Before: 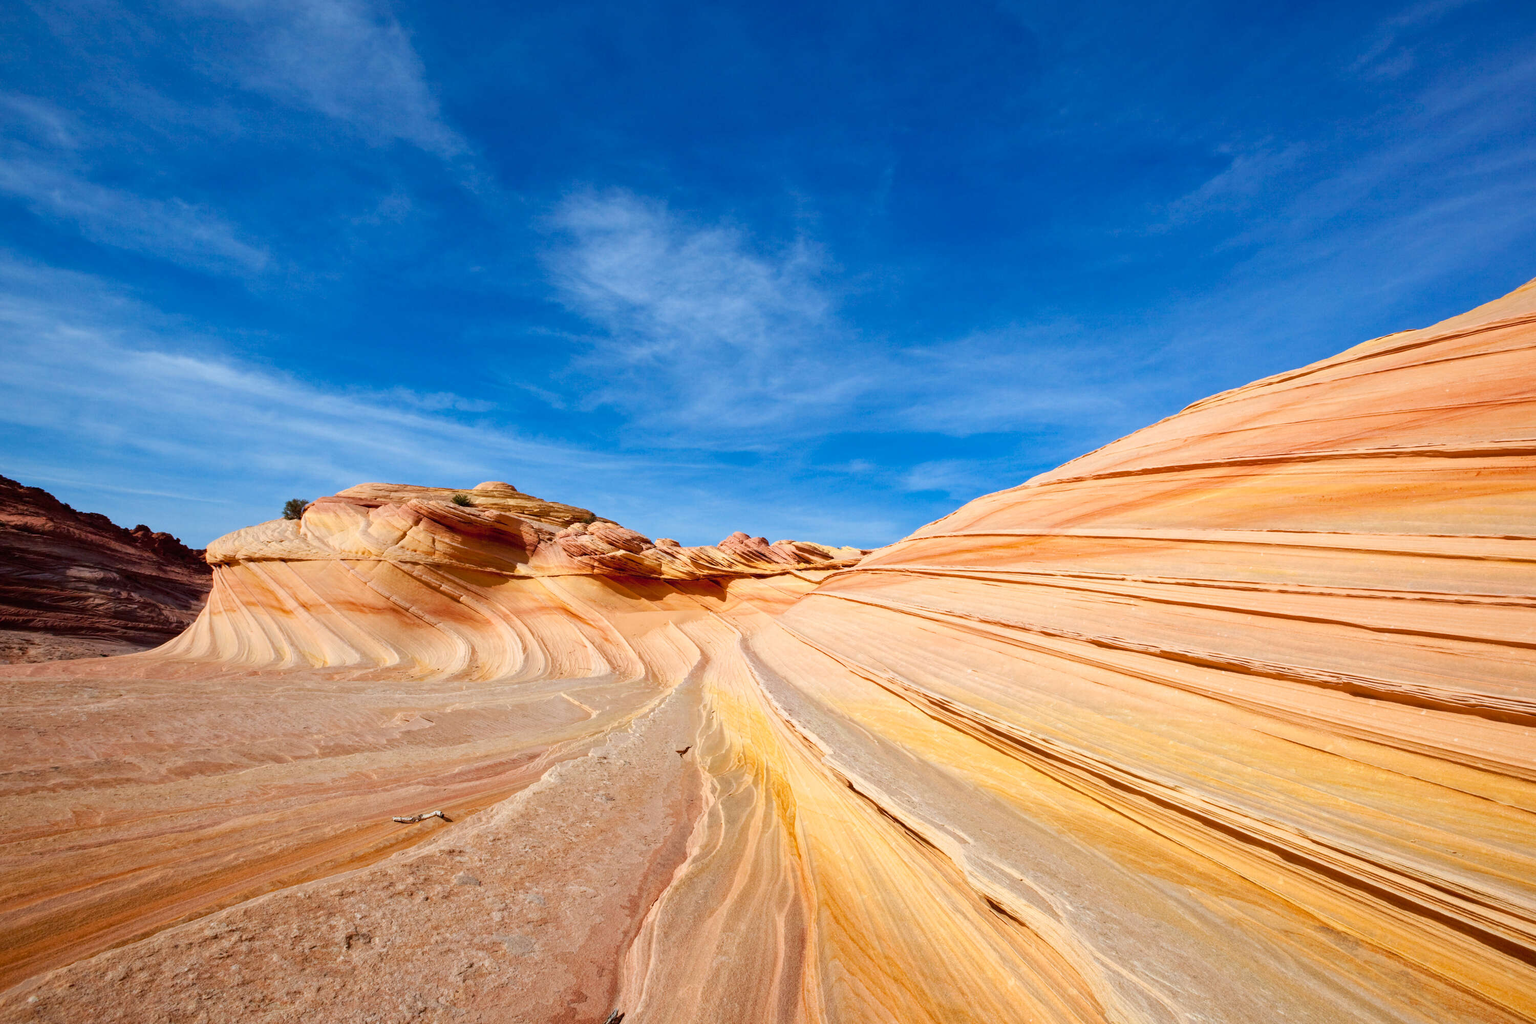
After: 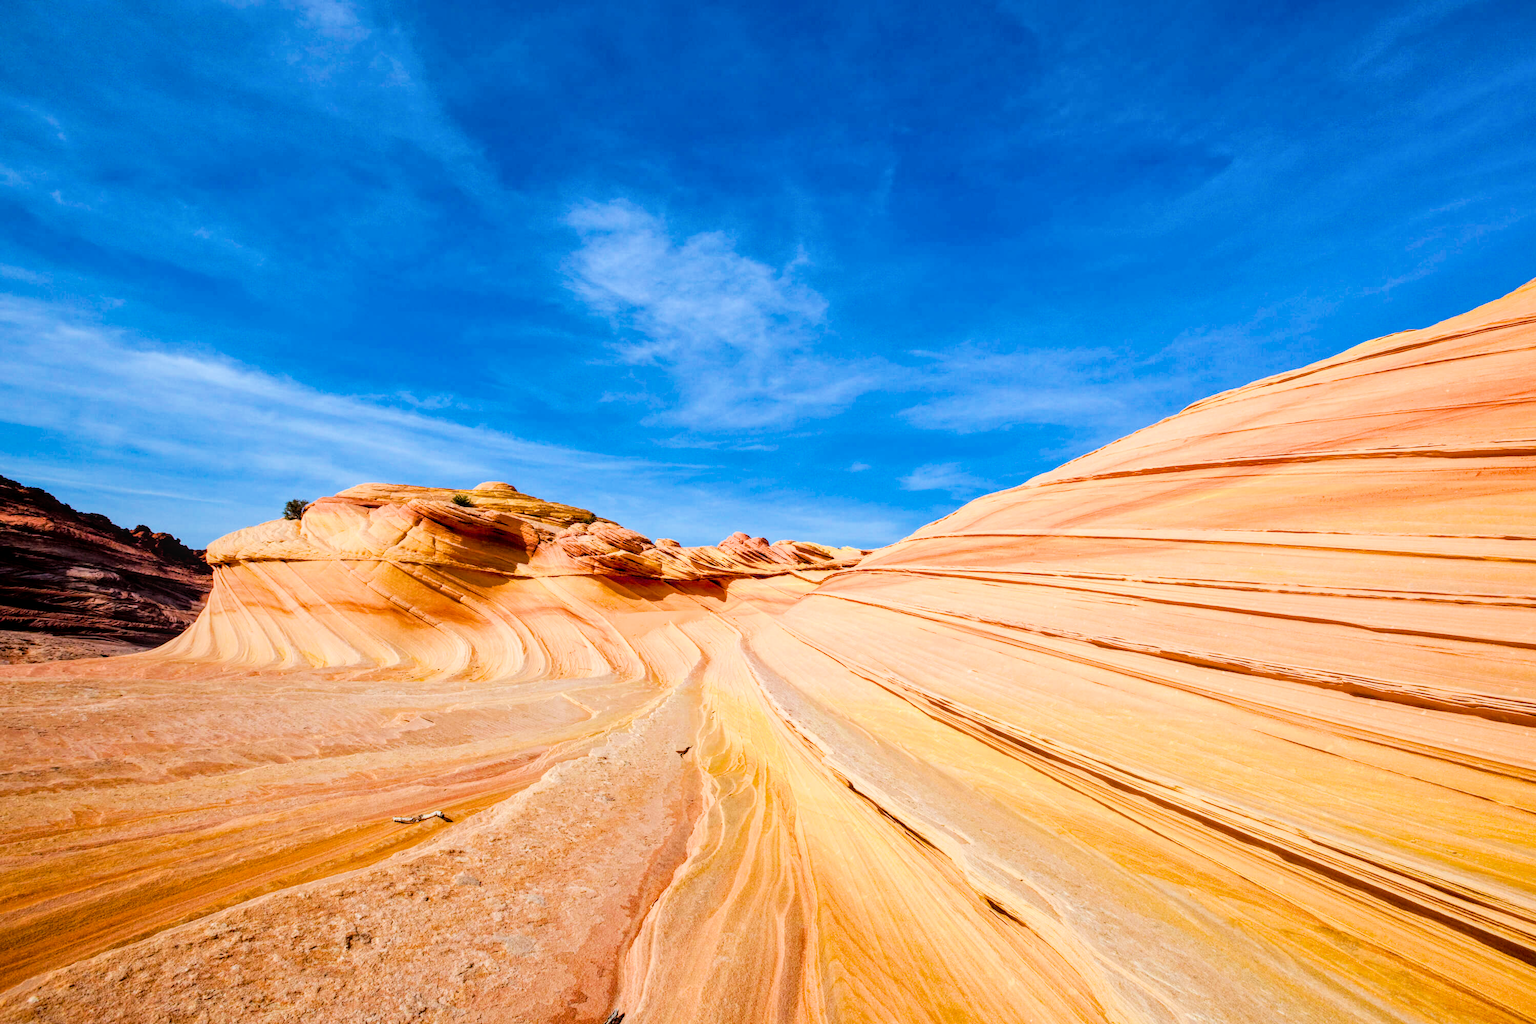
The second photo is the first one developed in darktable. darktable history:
color balance rgb: perceptual saturation grading › global saturation 30%, global vibrance 20%
filmic rgb: black relative exposure -5 EV, hardness 2.88, contrast 1.3
exposure: black level correction 0, exposure 0.6 EV, compensate exposure bias true, compensate highlight preservation false
local contrast: on, module defaults
